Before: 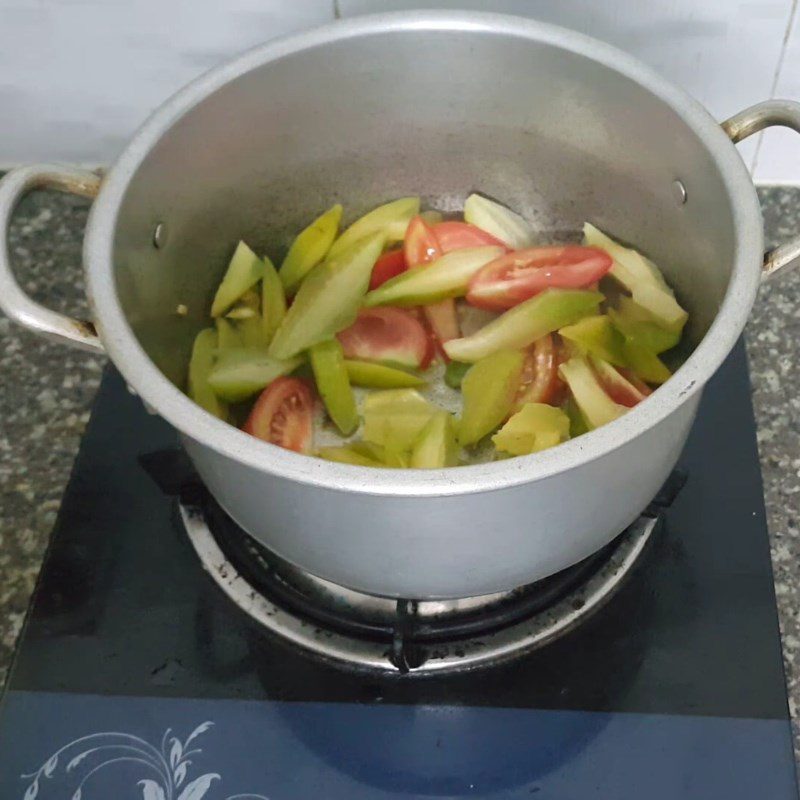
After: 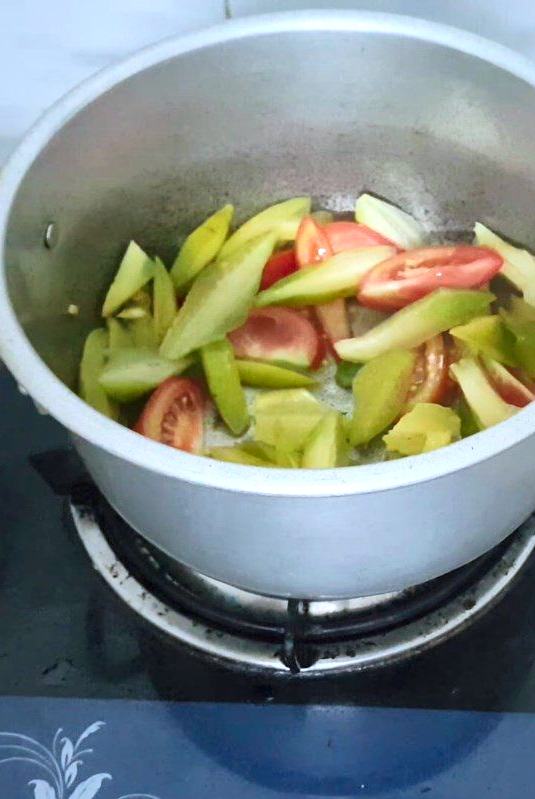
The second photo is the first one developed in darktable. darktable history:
color calibration: illuminant custom, x 0.368, y 0.373, temperature 4344.45 K
contrast brightness saturation: contrast 0.199, brightness 0.158, saturation 0.223
crop and rotate: left 13.634%, right 19.476%
local contrast: mode bilateral grid, contrast 21, coarseness 51, detail 150%, midtone range 0.2
